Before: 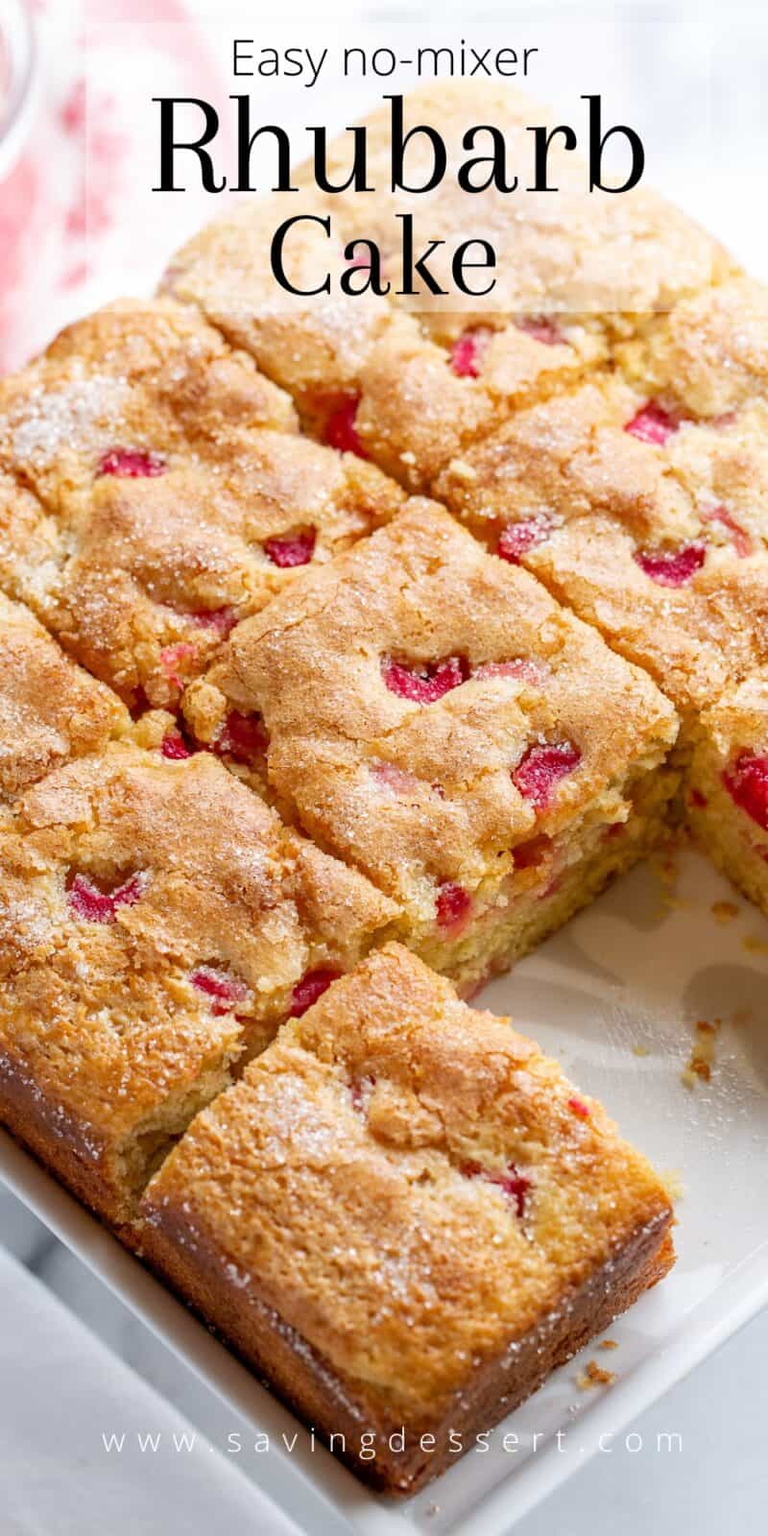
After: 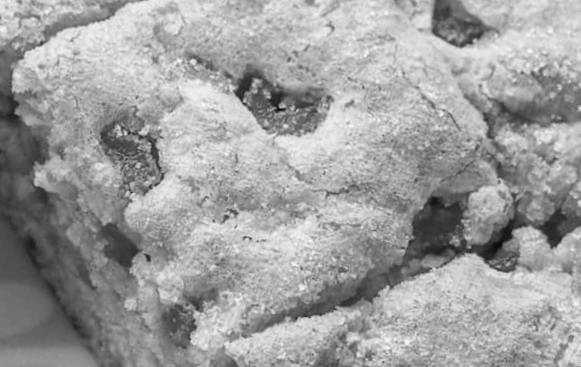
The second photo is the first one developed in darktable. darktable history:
monochrome: a -6.99, b 35.61, size 1.4
crop and rotate: angle 16.12°, top 30.835%, bottom 35.653%
rotate and perspective: rotation -2.29°, automatic cropping off
